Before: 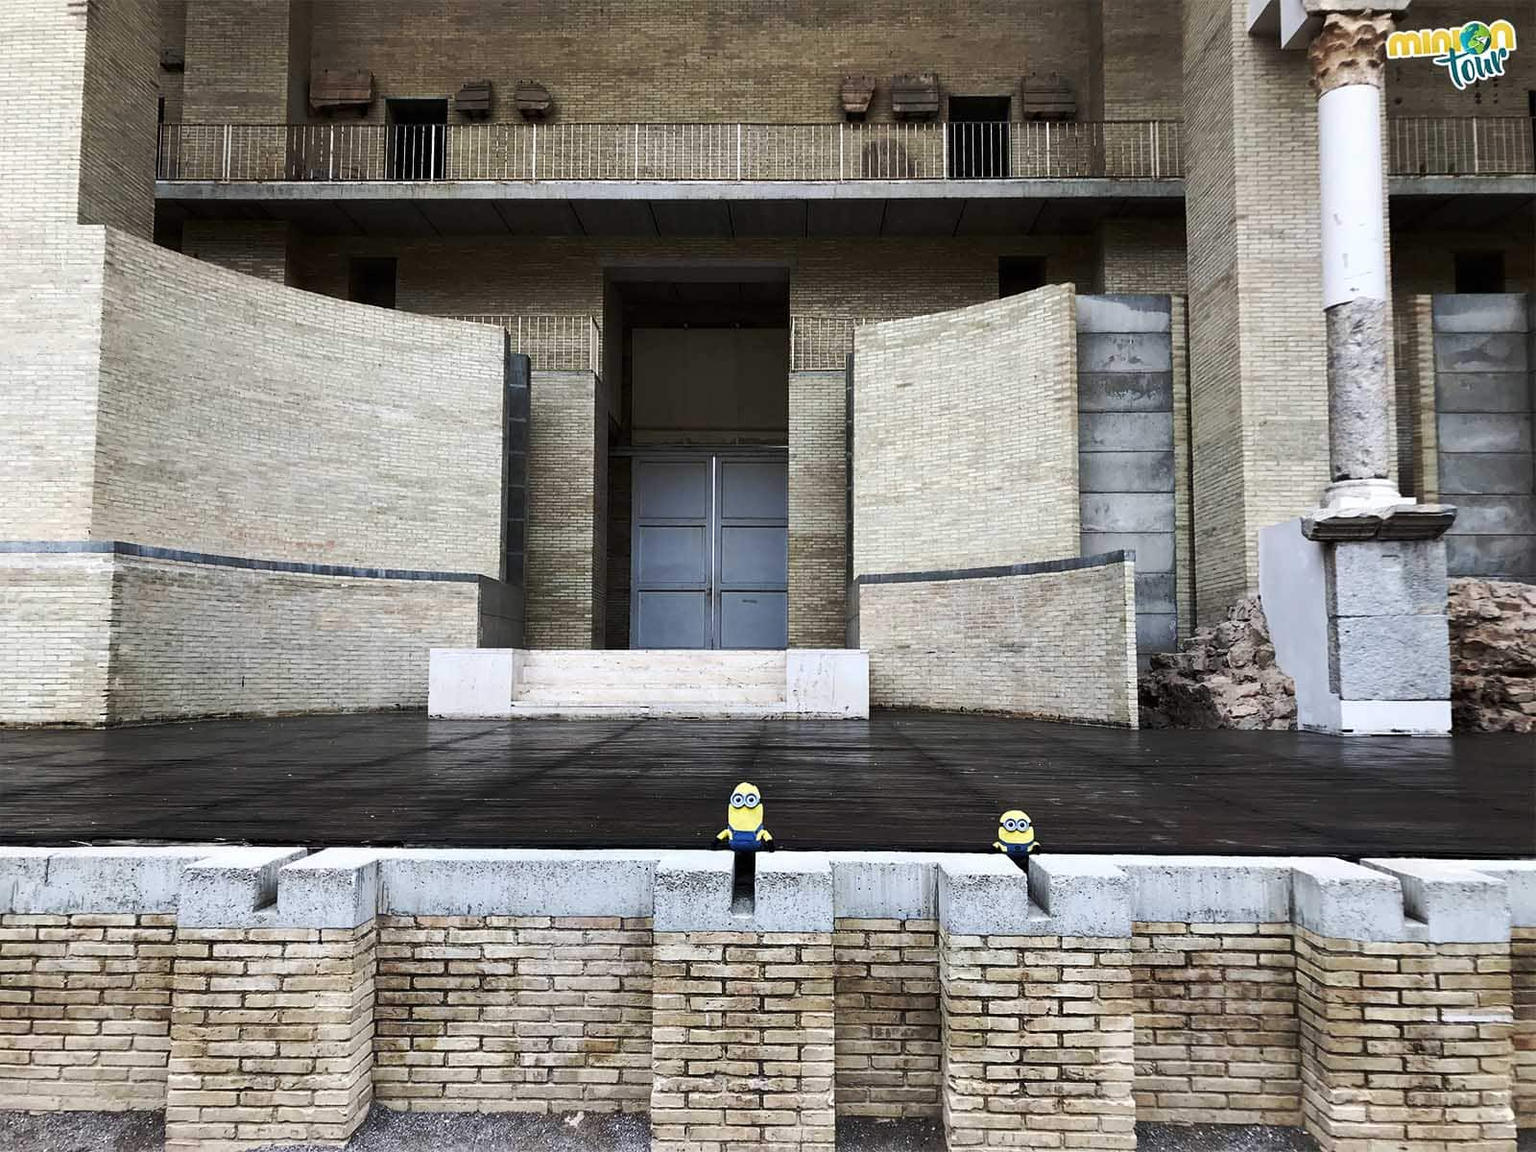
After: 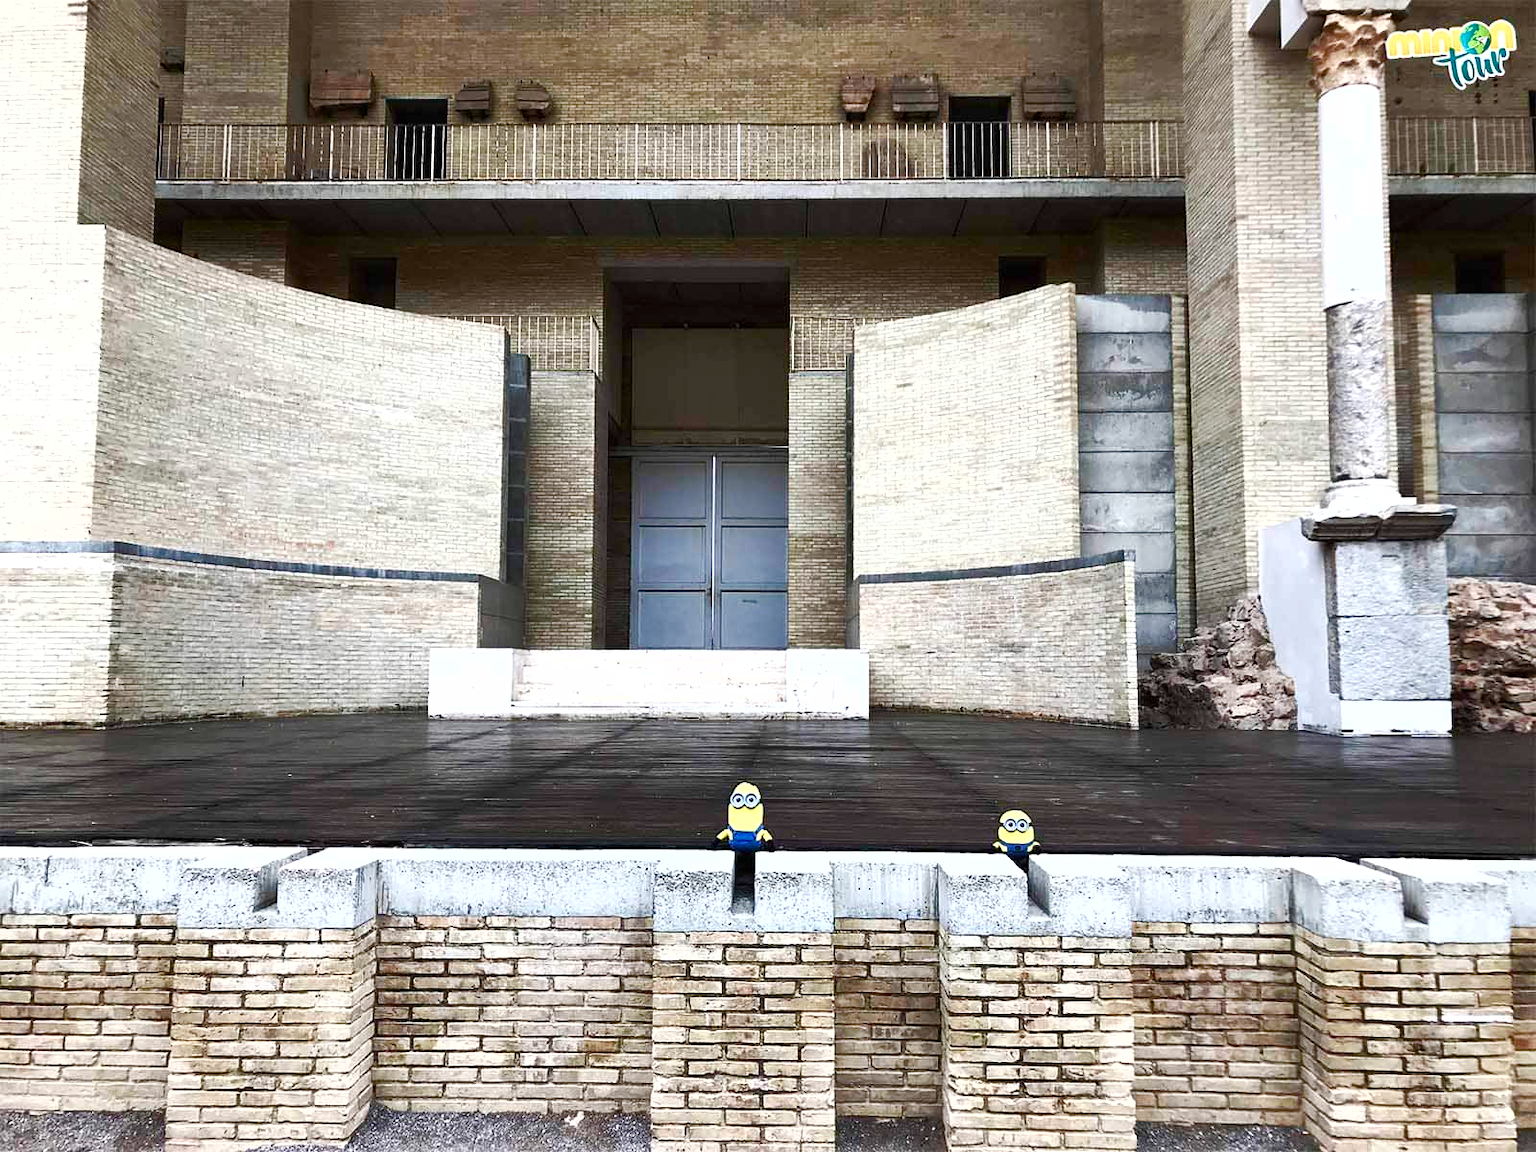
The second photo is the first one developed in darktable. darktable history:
color balance rgb: perceptual saturation grading › global saturation 20%, perceptual saturation grading › highlights -50%, perceptual saturation grading › shadows 30%
exposure: black level correction 0, exposure 0.6 EV, compensate exposure bias true, compensate highlight preservation false
shadows and highlights: radius 125.46, shadows 30.51, highlights -30.51, low approximation 0.01, soften with gaussian
